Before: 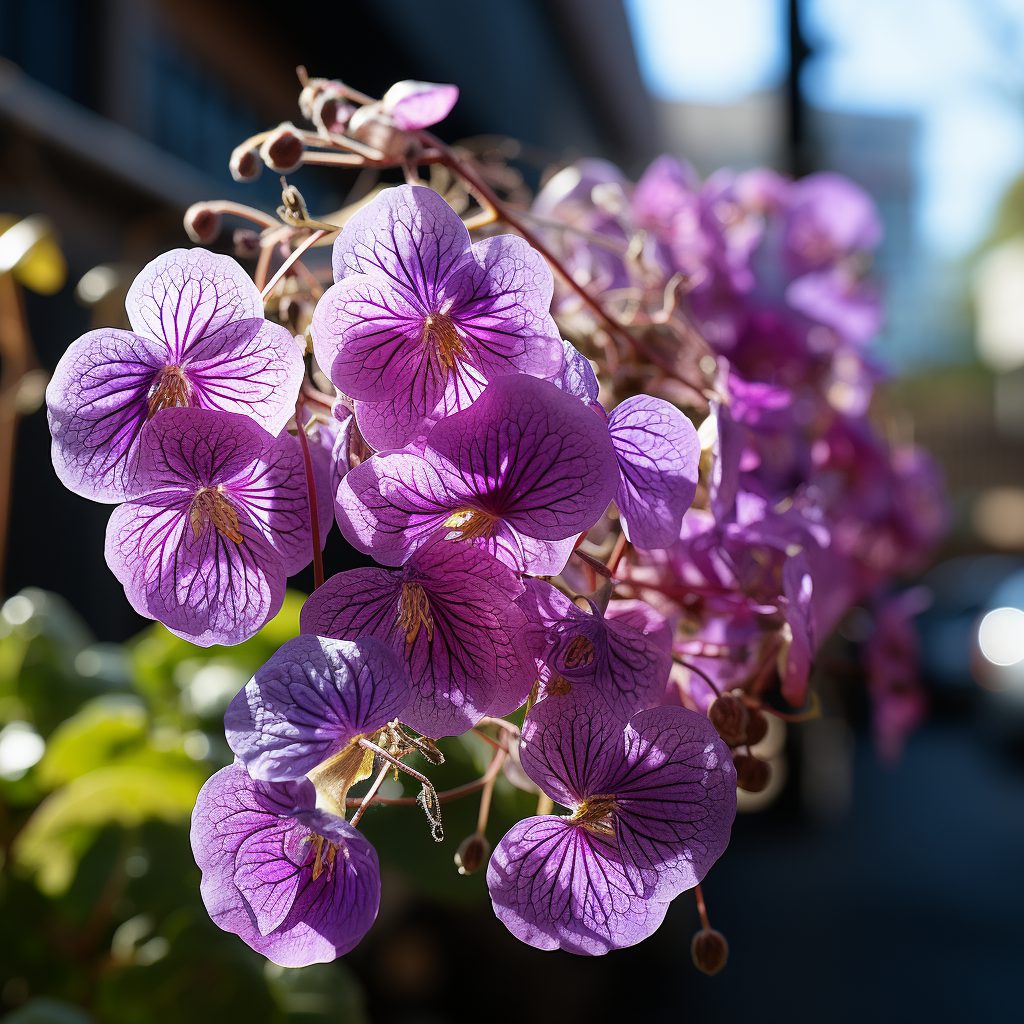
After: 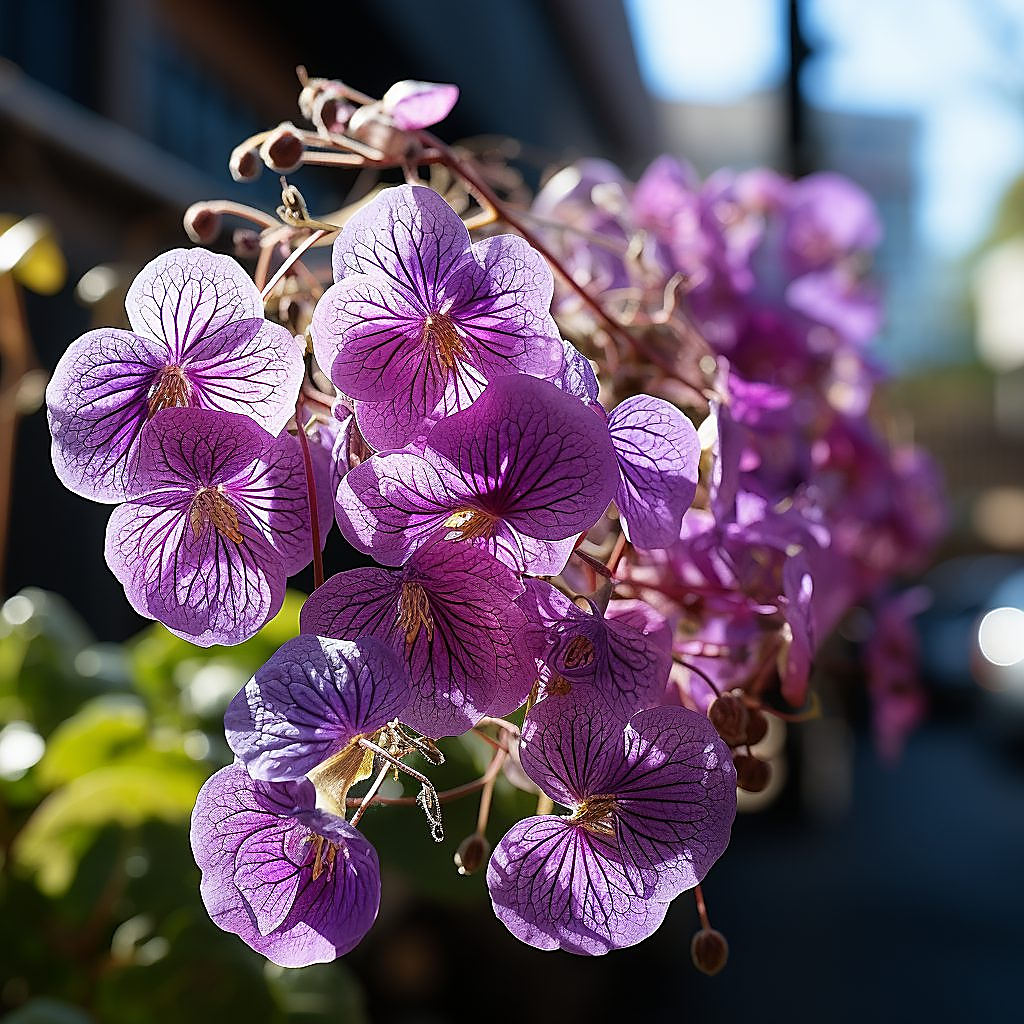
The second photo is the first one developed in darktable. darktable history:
sharpen: radius 1.39, amount 1.233, threshold 0.828
